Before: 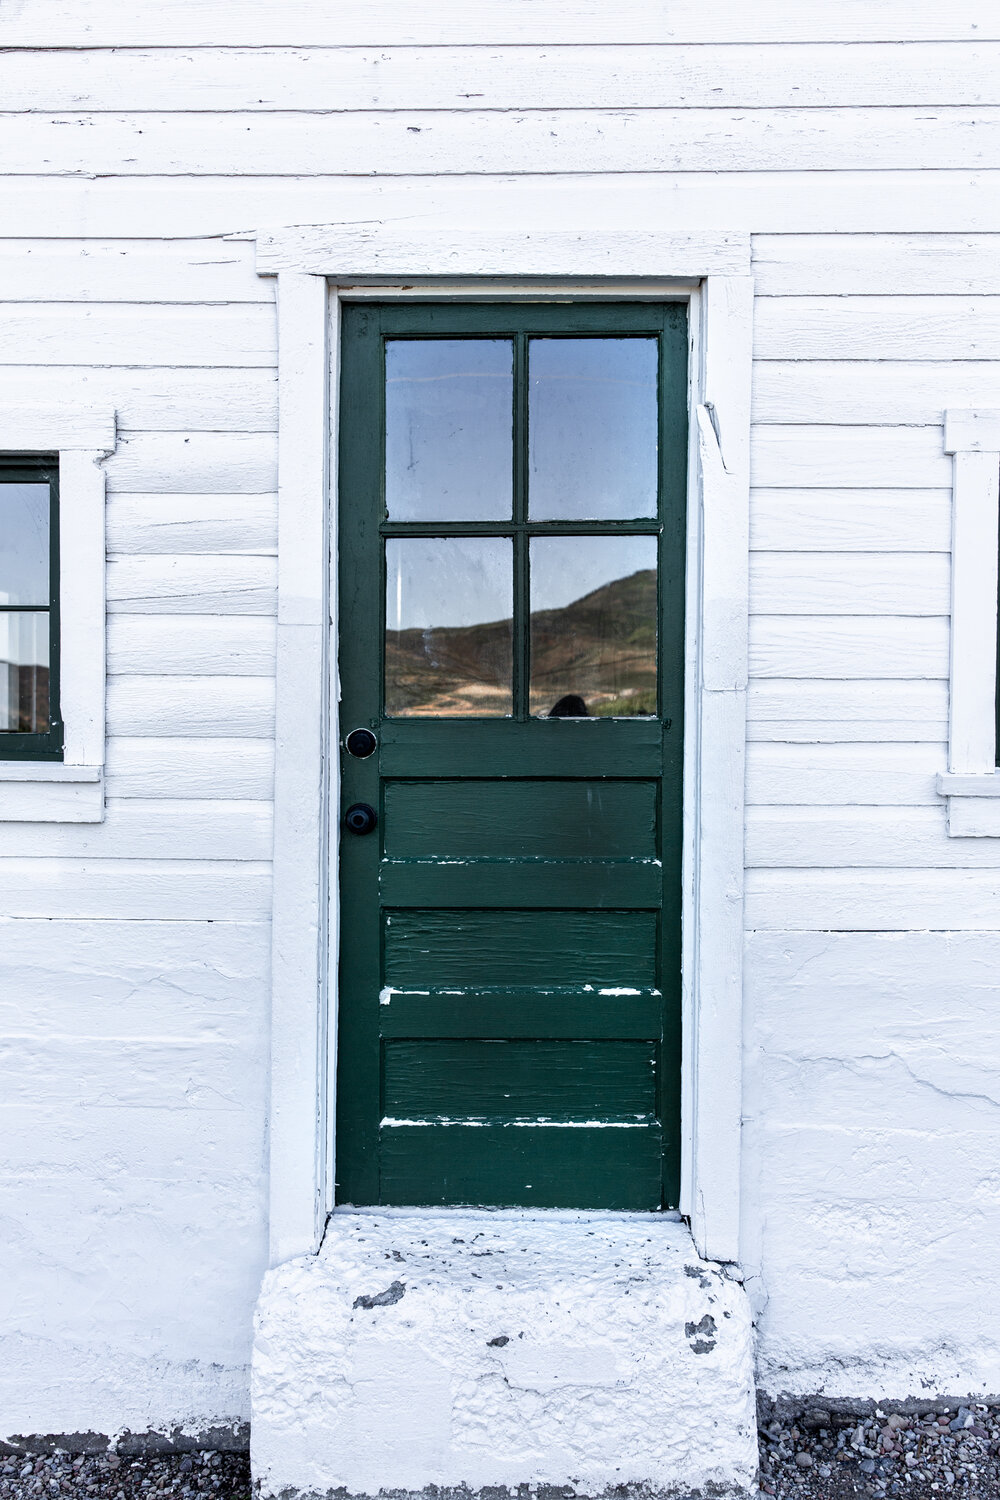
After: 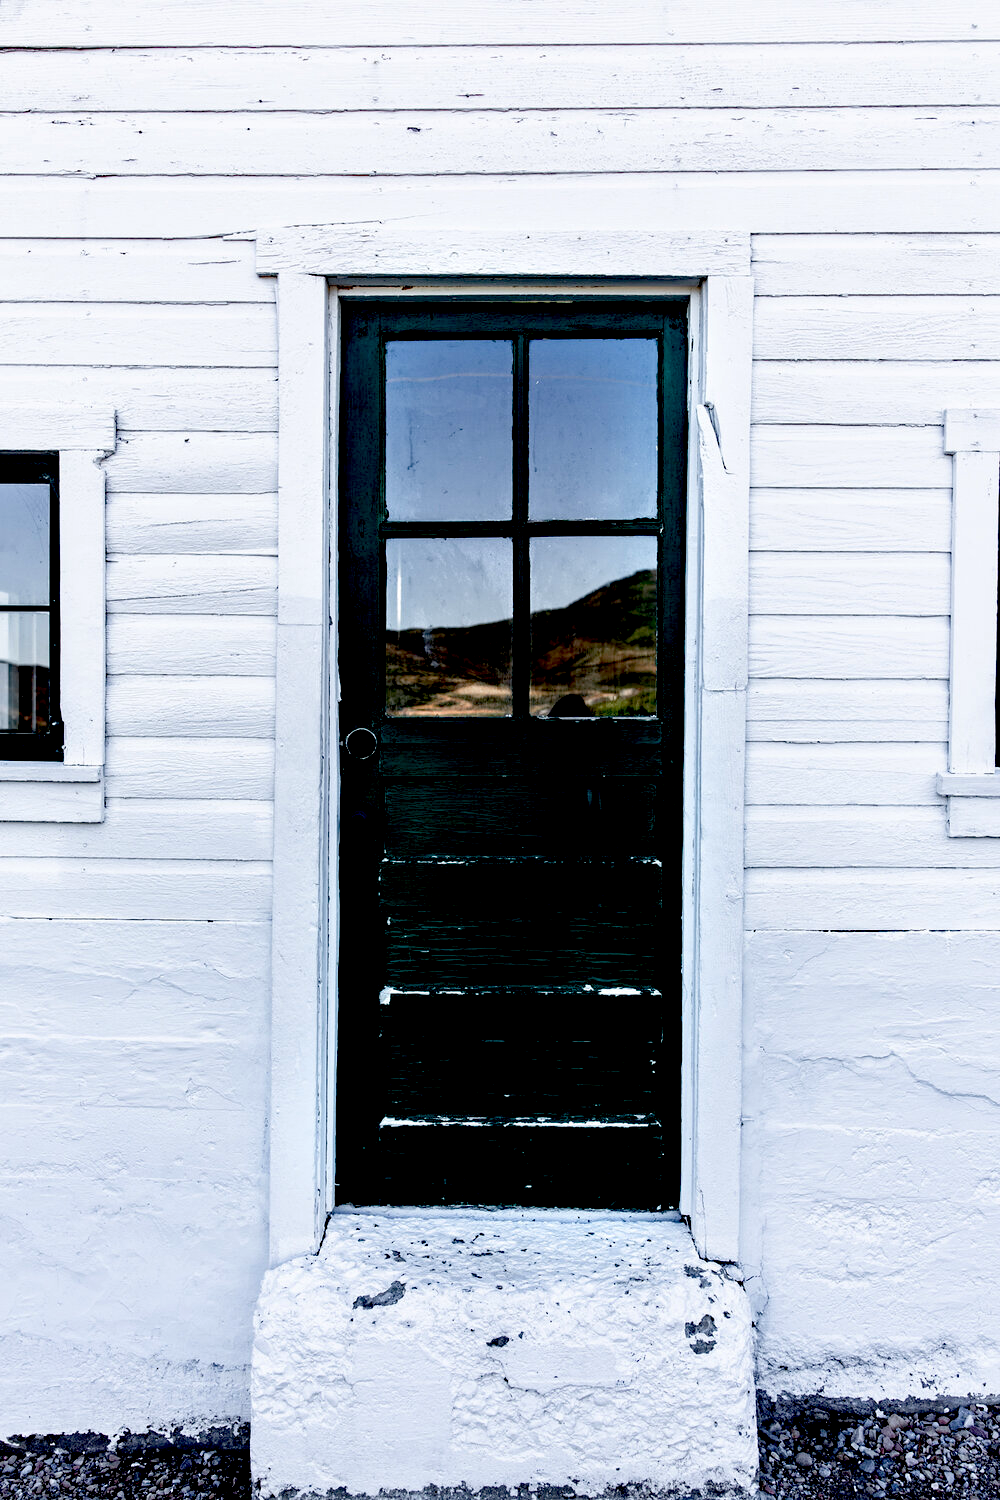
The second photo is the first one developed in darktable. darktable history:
haze removal: compatibility mode true, adaptive false
exposure: black level correction 0.057, compensate highlight preservation false
